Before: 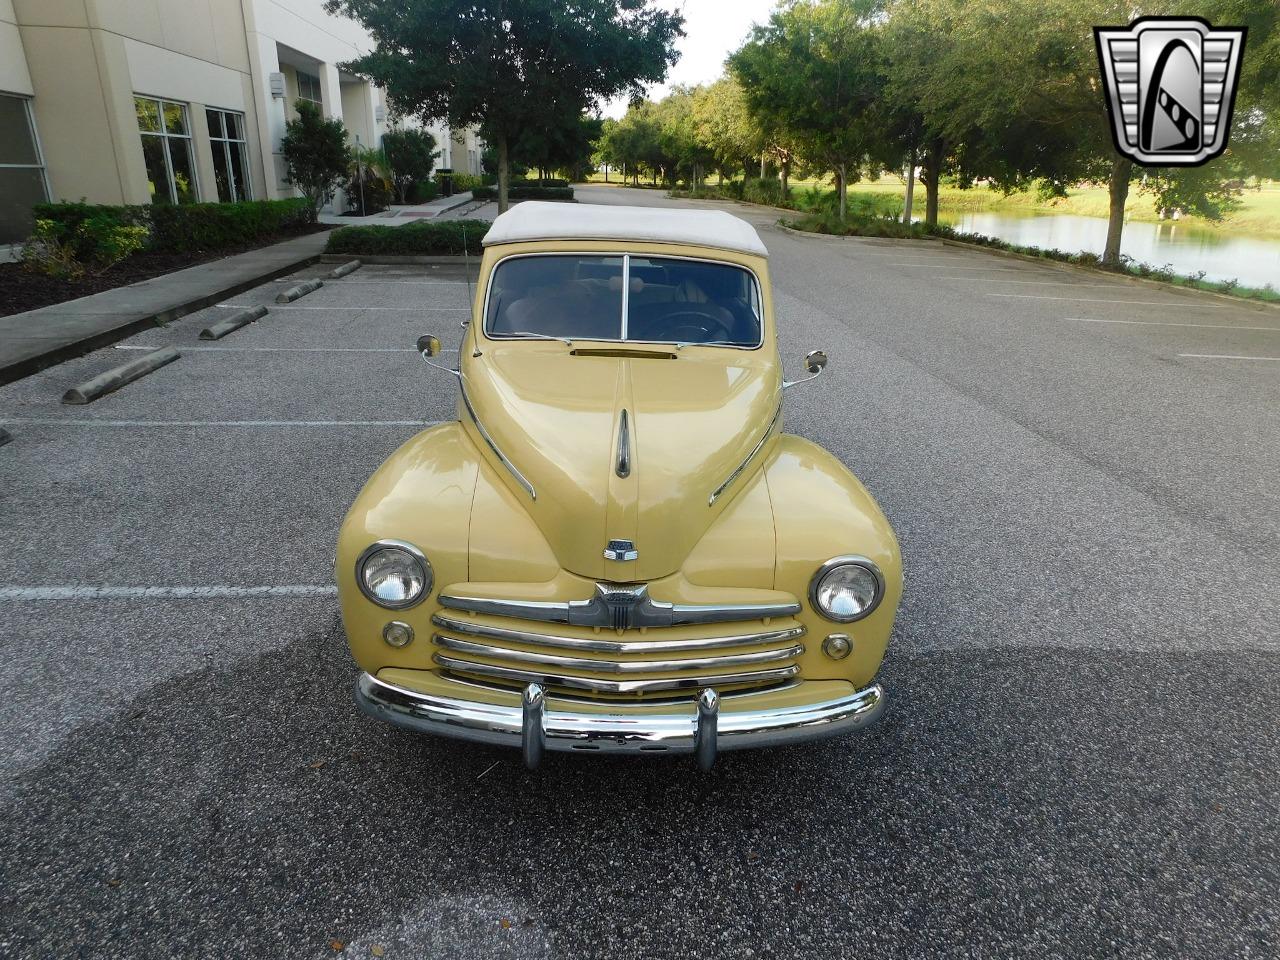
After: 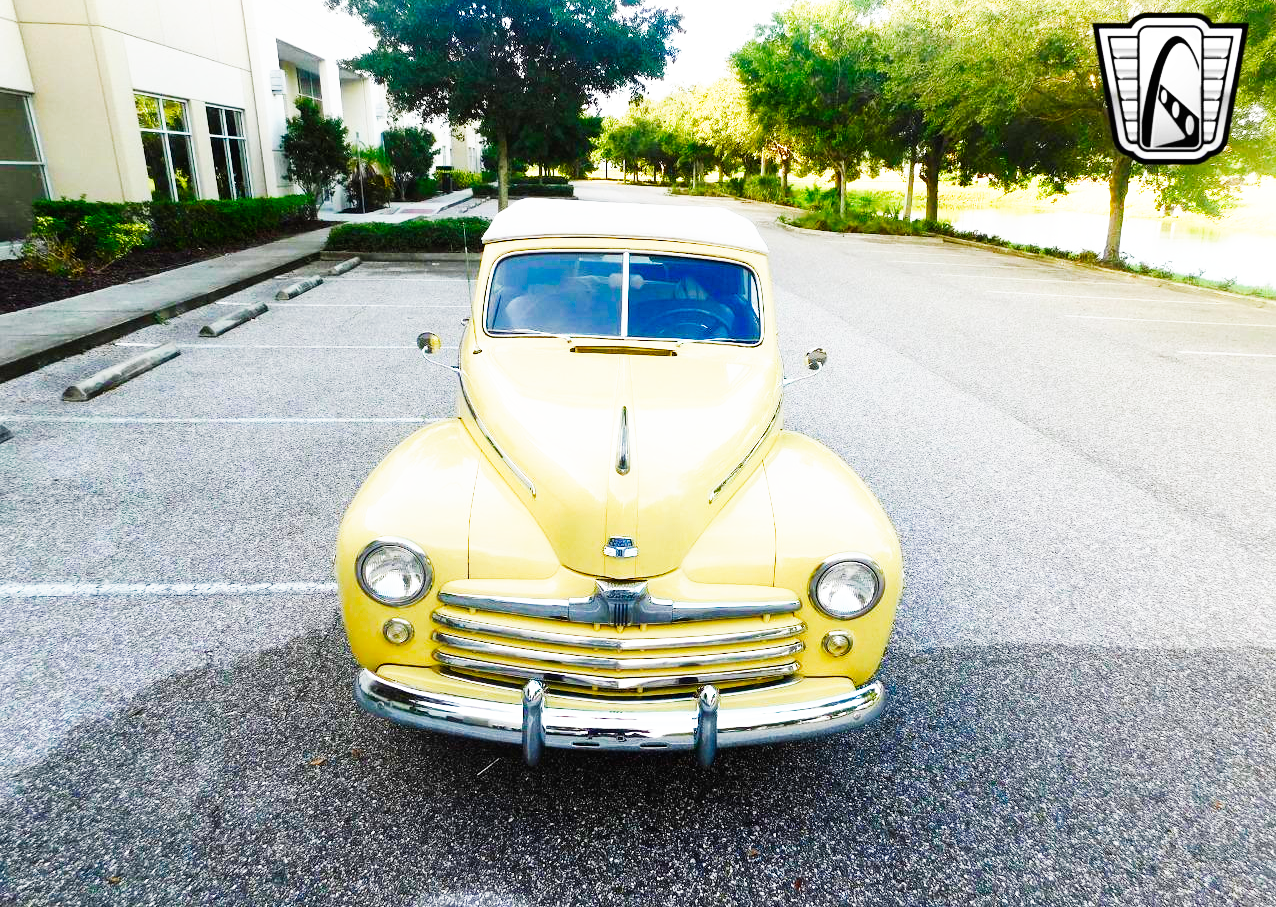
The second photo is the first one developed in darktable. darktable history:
local contrast: mode bilateral grid, contrast 99, coarseness 99, detail 94%, midtone range 0.2
crop: top 0.361%, right 0.263%, bottom 5.07%
exposure: black level correction -0.002, exposure 0.532 EV, compensate highlight preservation false
base curve: curves: ch0 [(0, 0) (0.007, 0.004) (0.027, 0.03) (0.046, 0.07) (0.207, 0.54) (0.442, 0.872) (0.673, 0.972) (1, 1)], preserve colors none
color balance rgb: global offset › luminance -0.267%, linear chroma grading › global chroma 14.553%, perceptual saturation grading › global saturation 20%, perceptual saturation grading › highlights -49.266%, perceptual saturation grading › shadows 25.329%, global vibrance 14.571%
